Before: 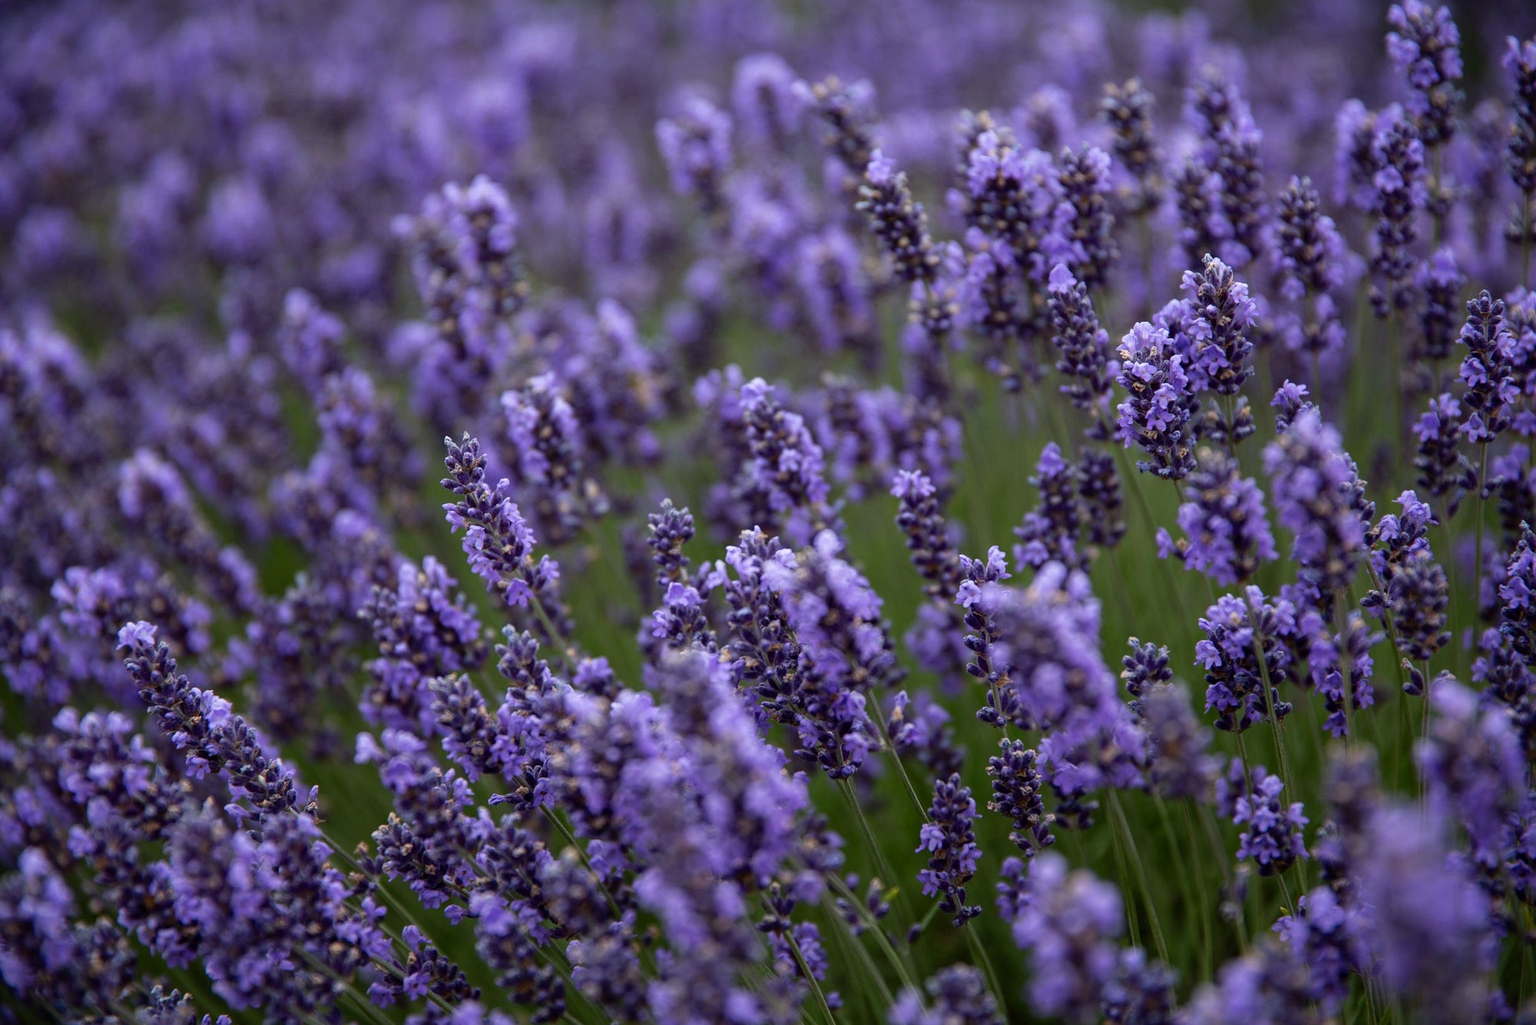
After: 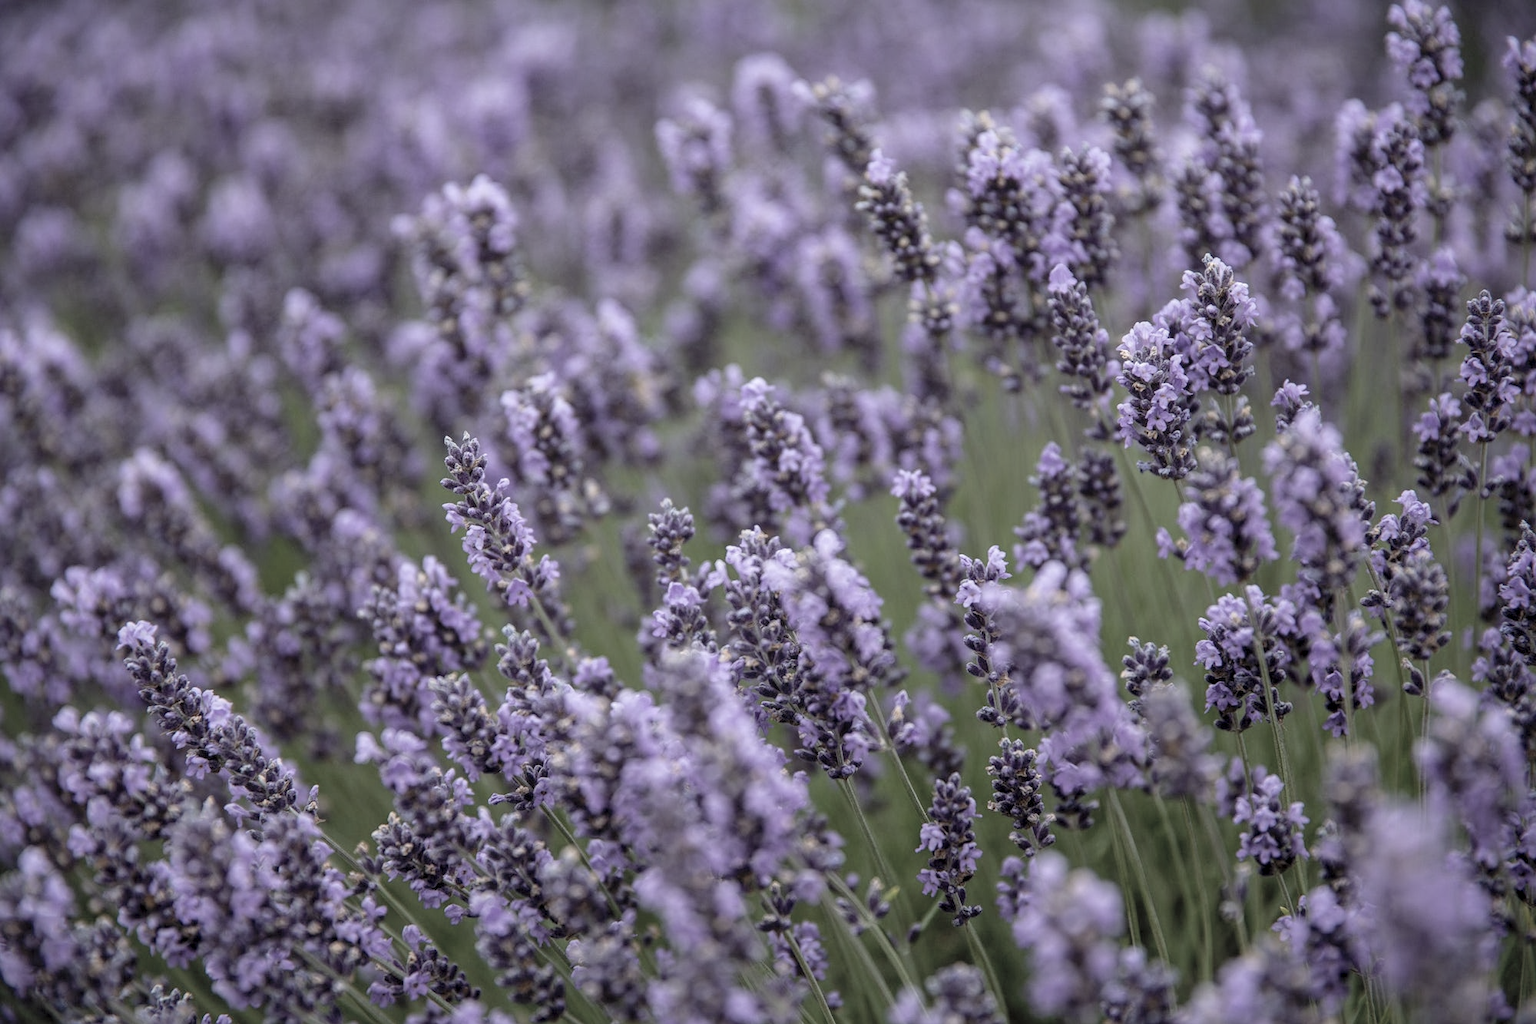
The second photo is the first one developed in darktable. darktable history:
contrast brightness saturation: brightness 0.18, saturation -0.5
bloom: size 38%, threshold 95%, strength 30%
local contrast: on, module defaults
shadows and highlights: on, module defaults
